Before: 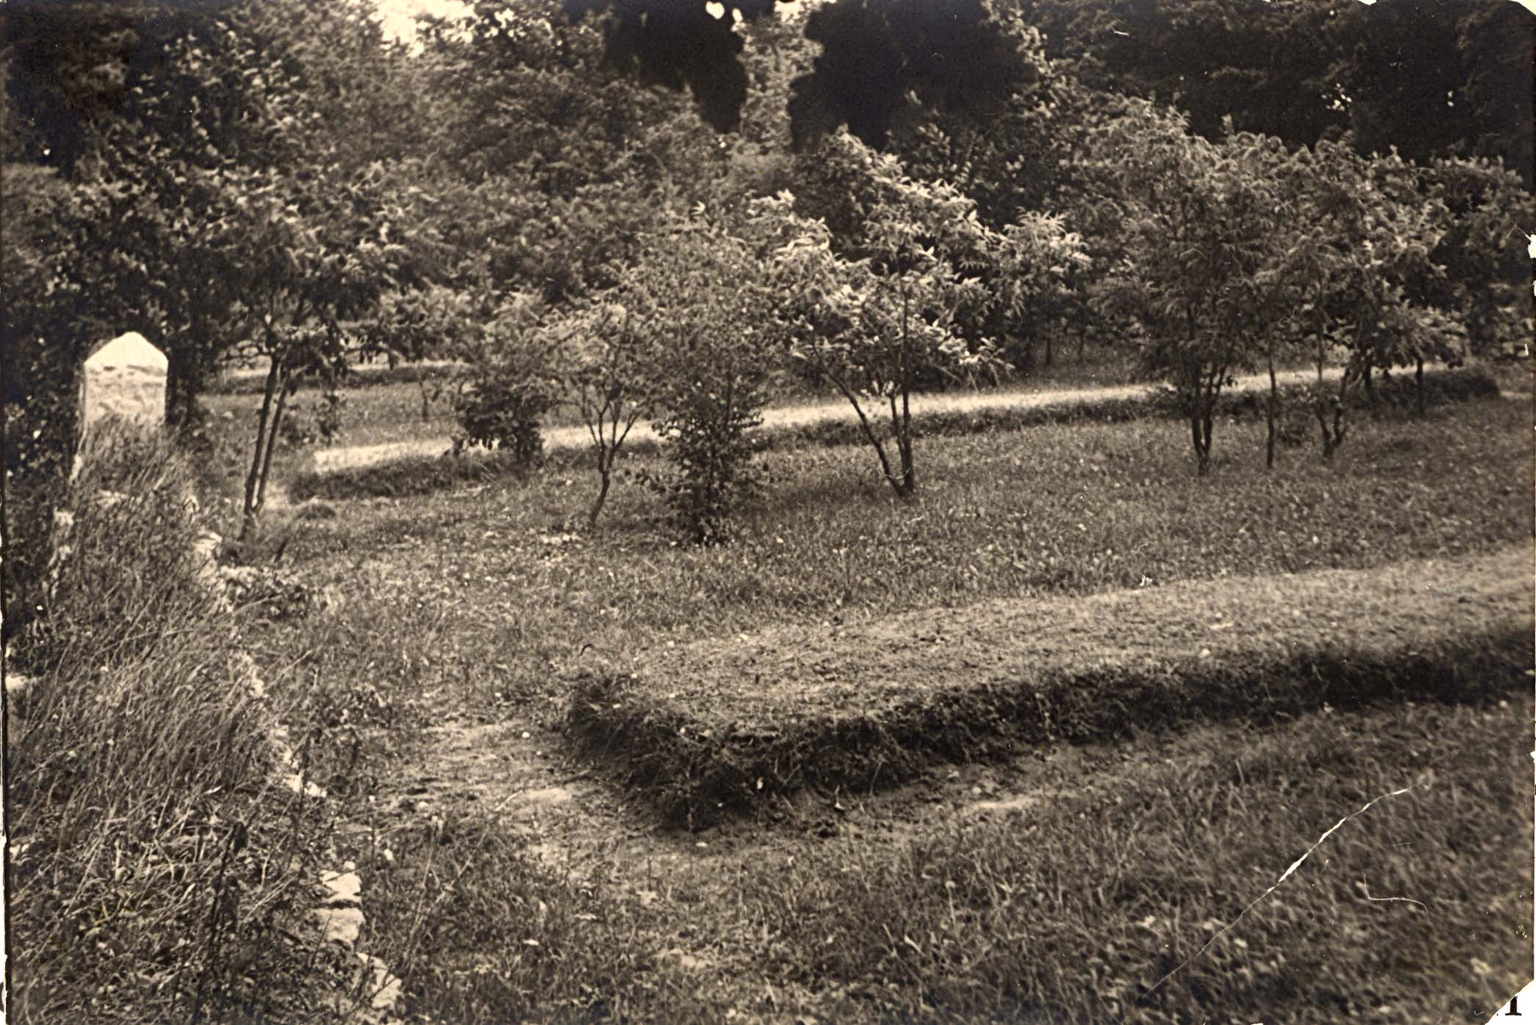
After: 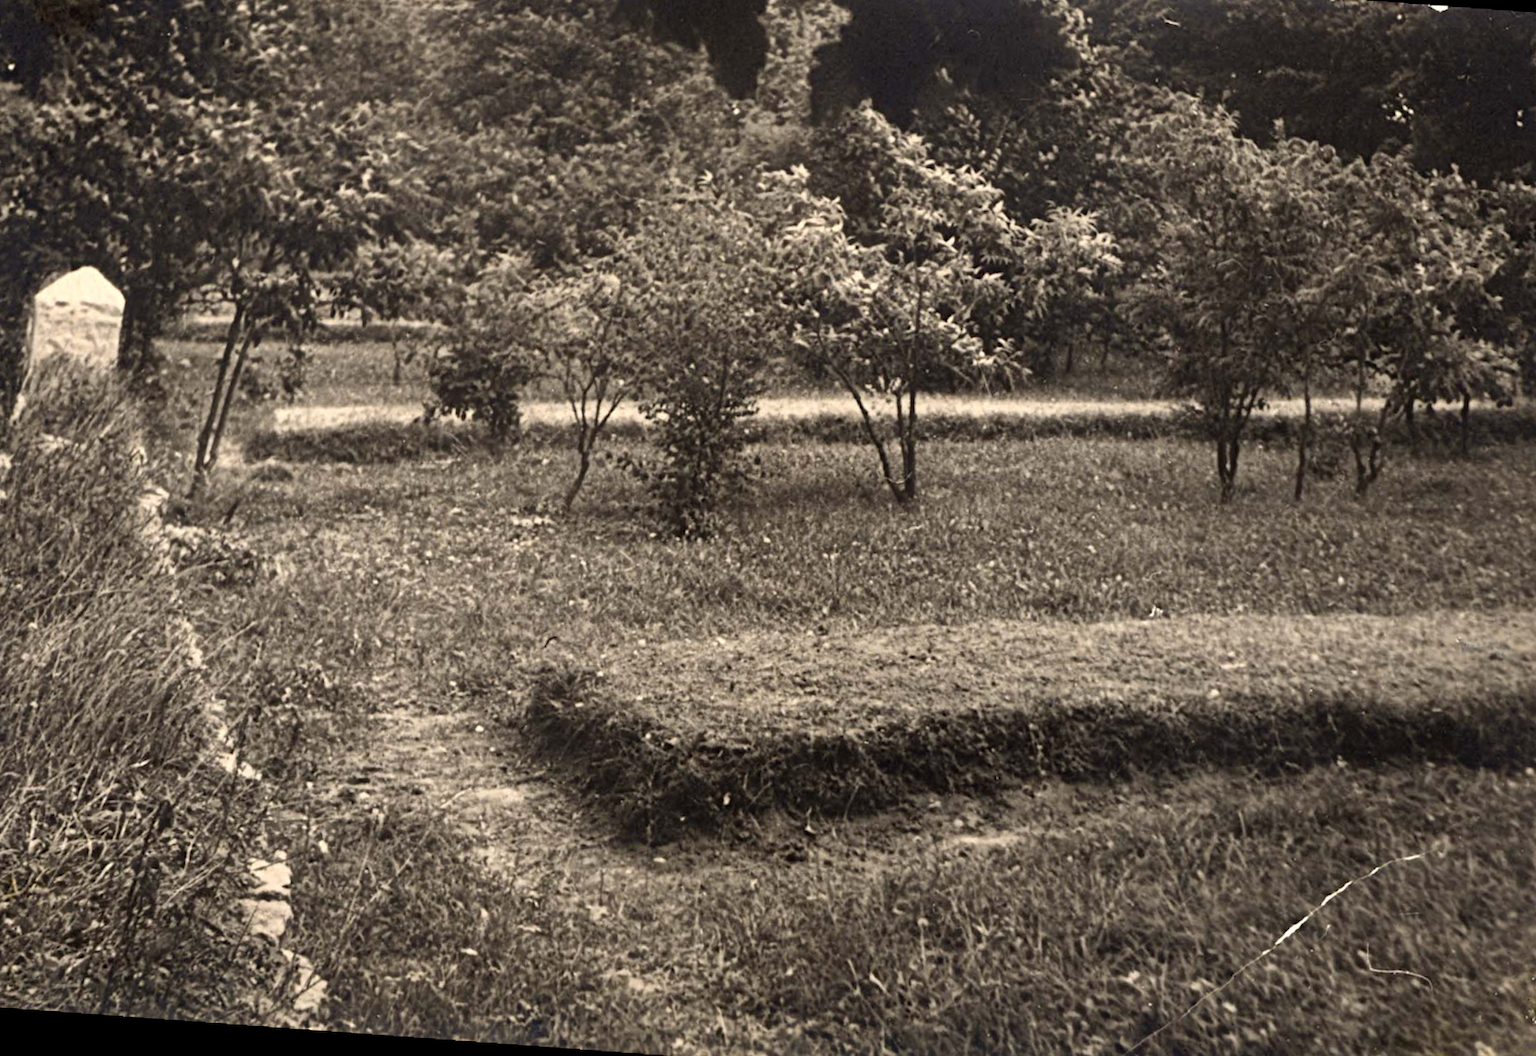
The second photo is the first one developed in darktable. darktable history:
rotate and perspective: rotation 2.17°, automatic cropping off
crop and rotate: angle -1.96°, left 3.097%, top 4.154%, right 1.586%, bottom 0.529%
